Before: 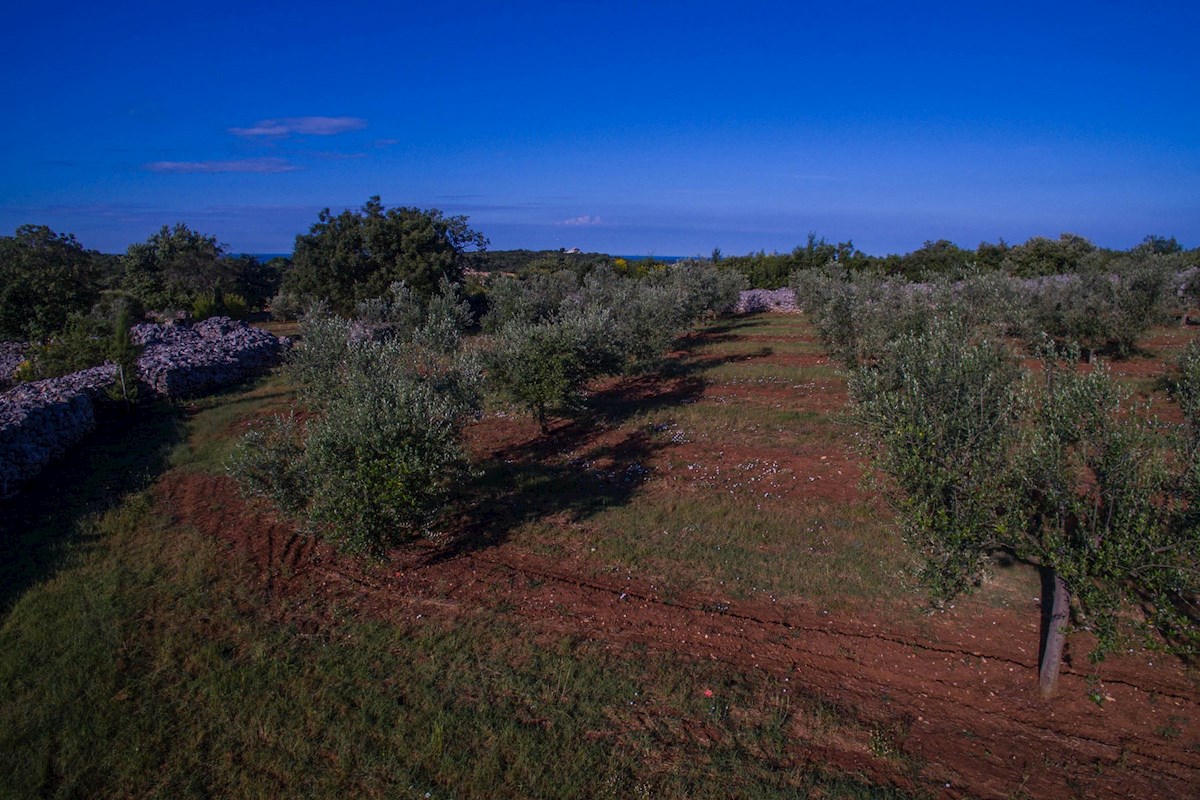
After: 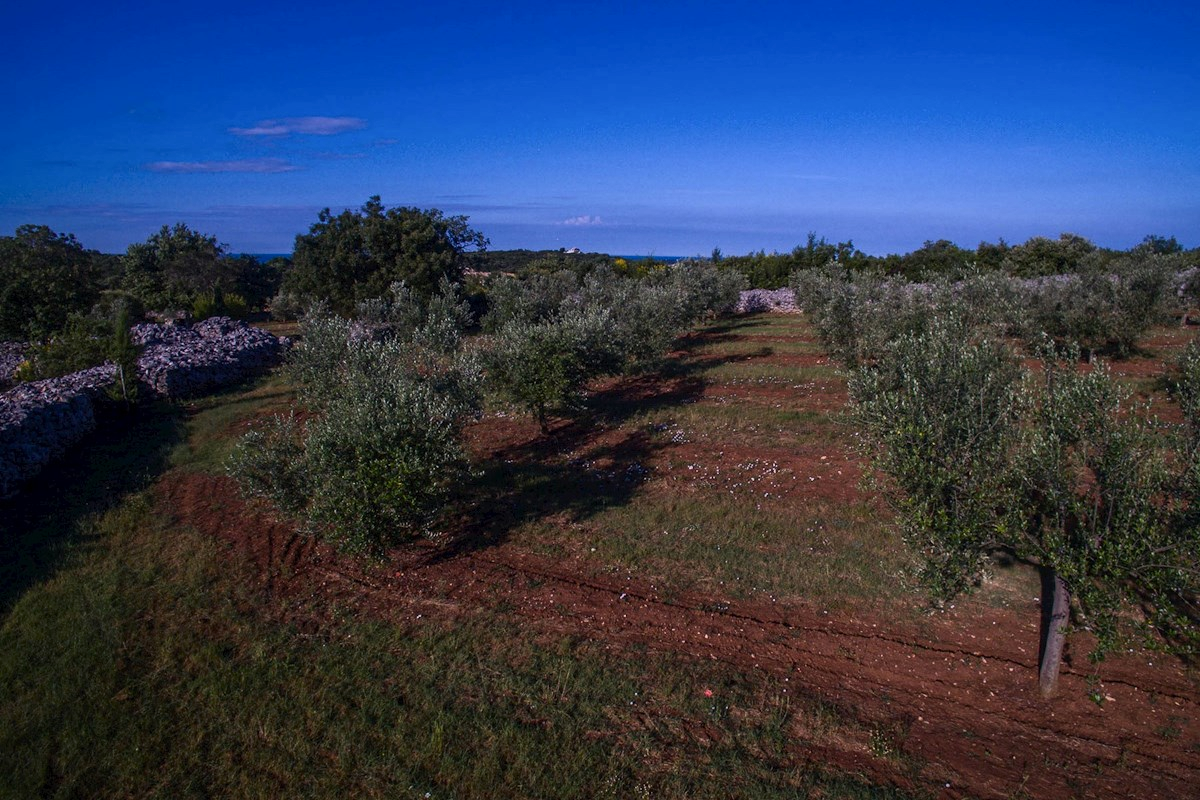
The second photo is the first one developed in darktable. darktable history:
contrast brightness saturation: contrast 0.244, brightness 0.095
